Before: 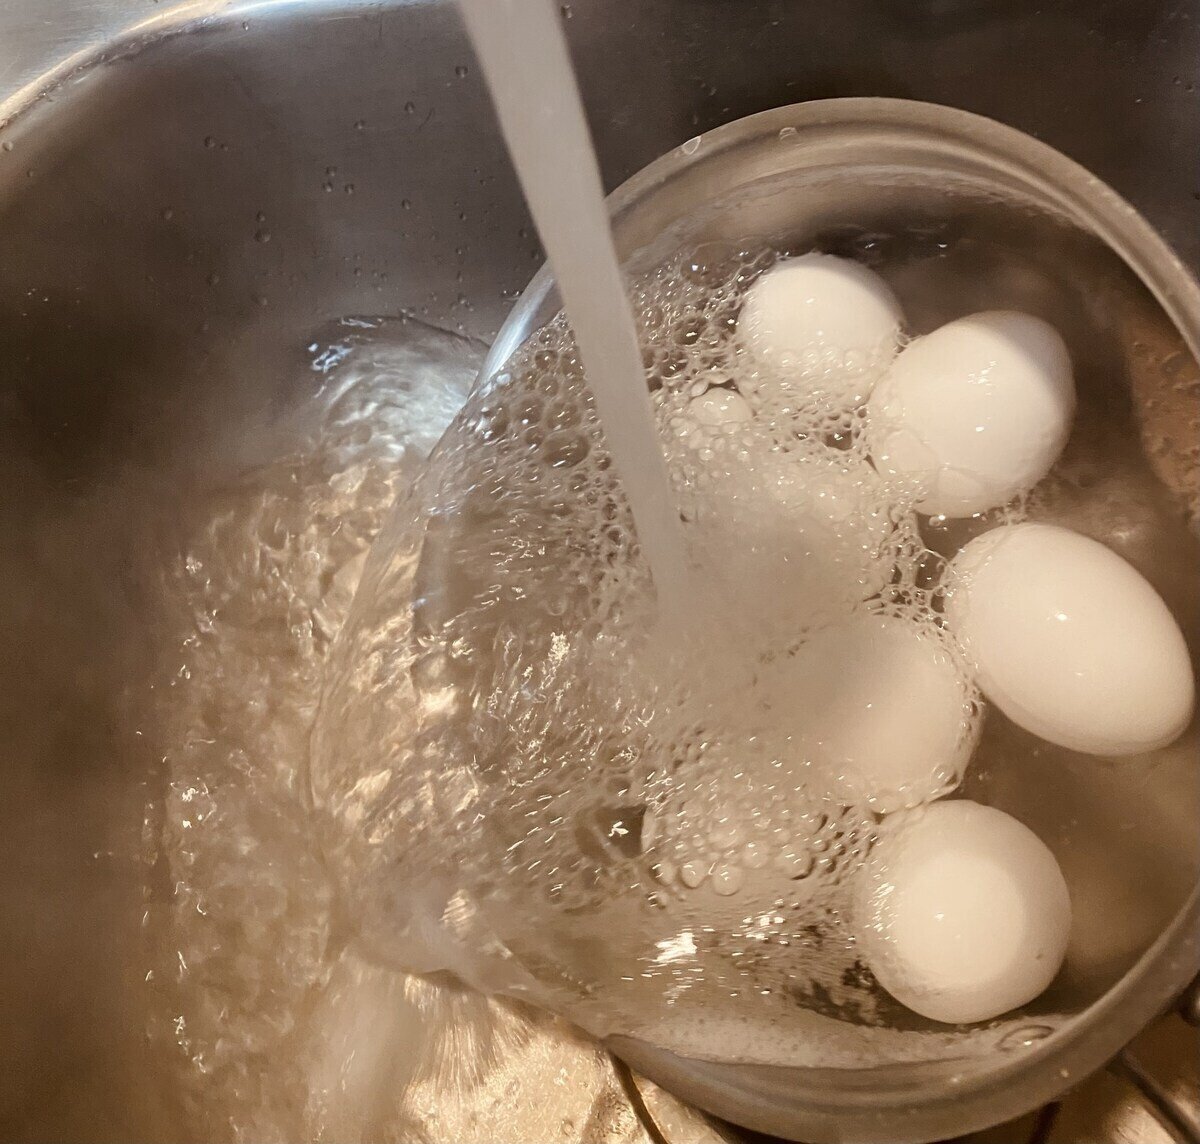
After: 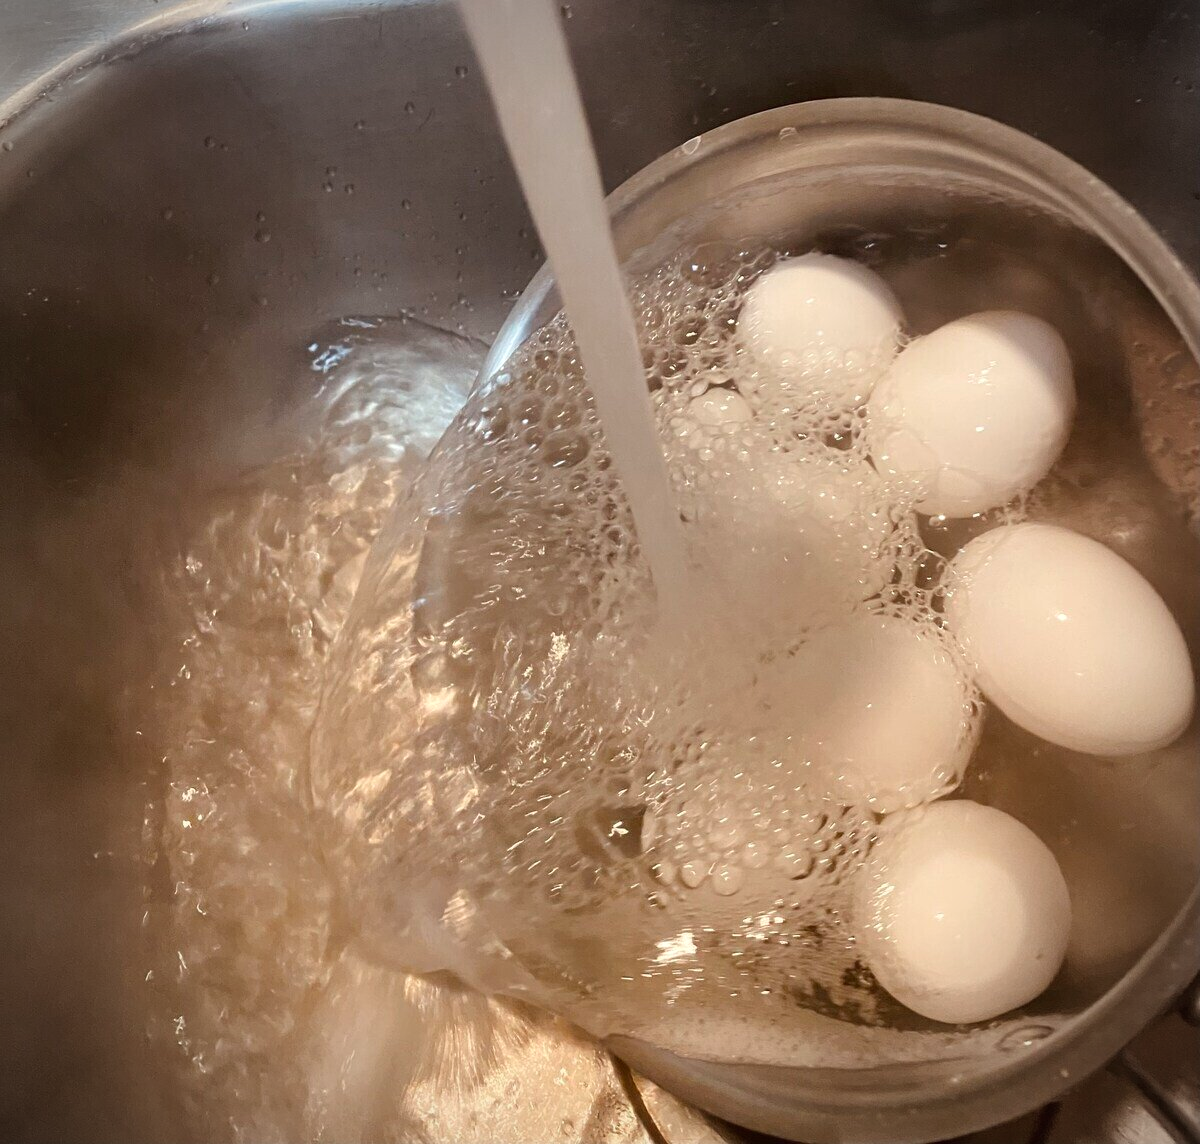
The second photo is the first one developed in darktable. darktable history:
vignetting: fall-off radius 60.93%
exposure: exposure 0.084 EV, compensate exposure bias true, compensate highlight preservation false
